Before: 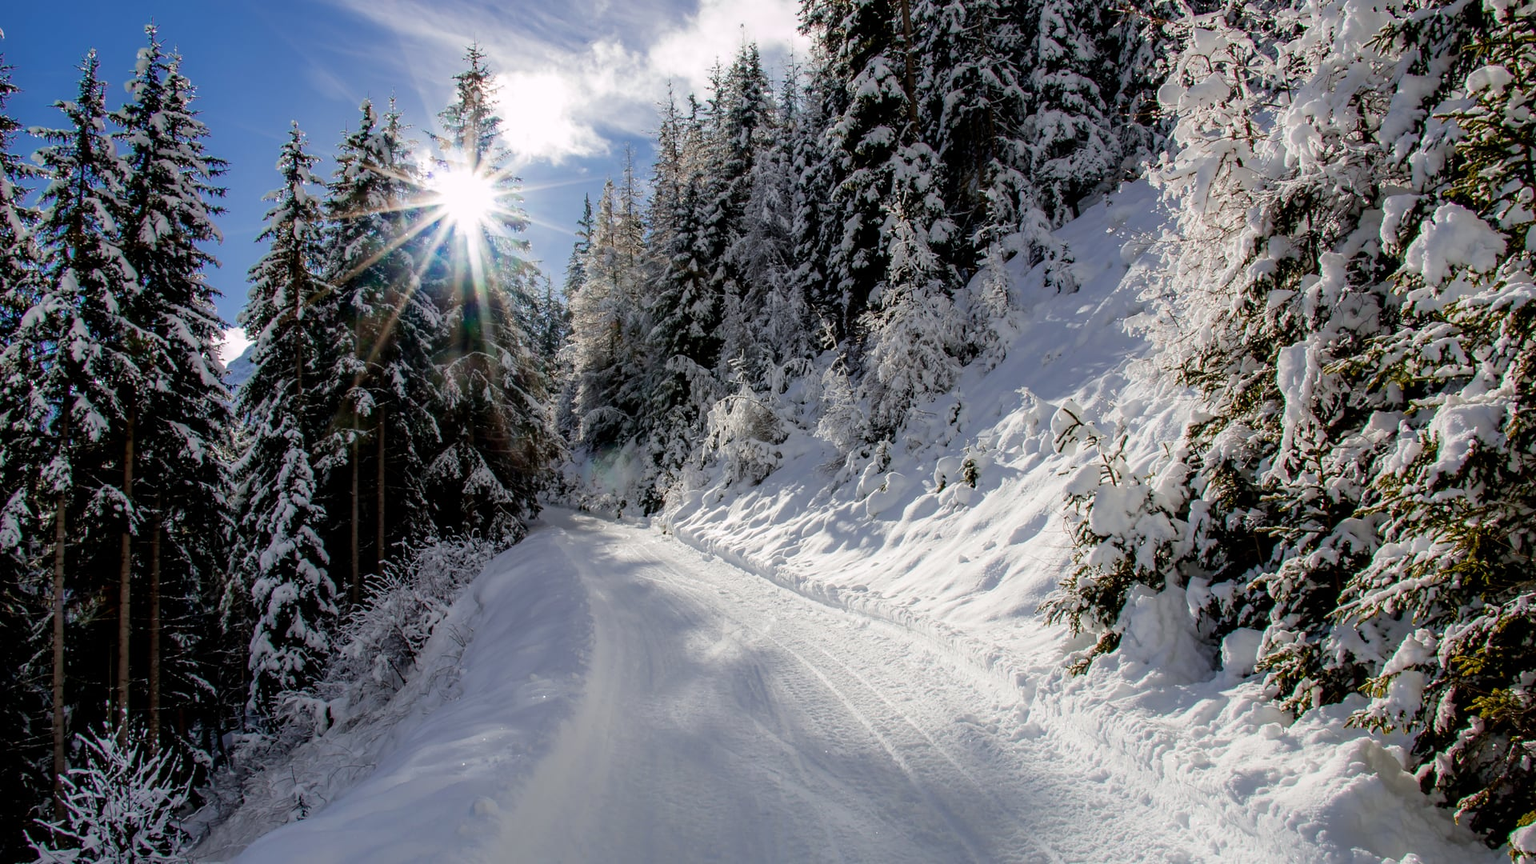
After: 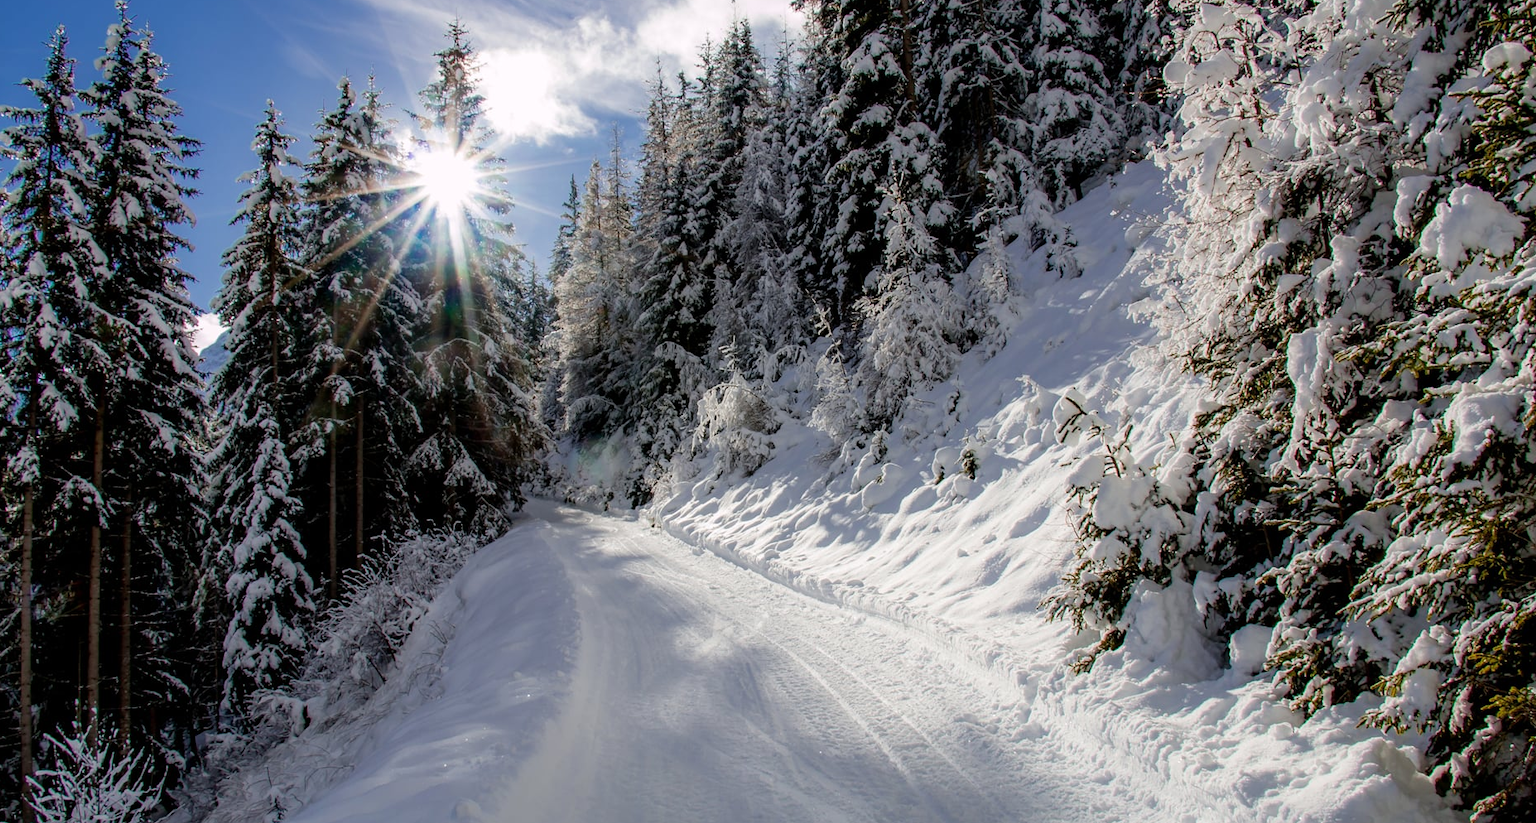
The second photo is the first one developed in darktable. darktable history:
crop: left 2.198%, top 2.942%, right 1.181%, bottom 4.93%
